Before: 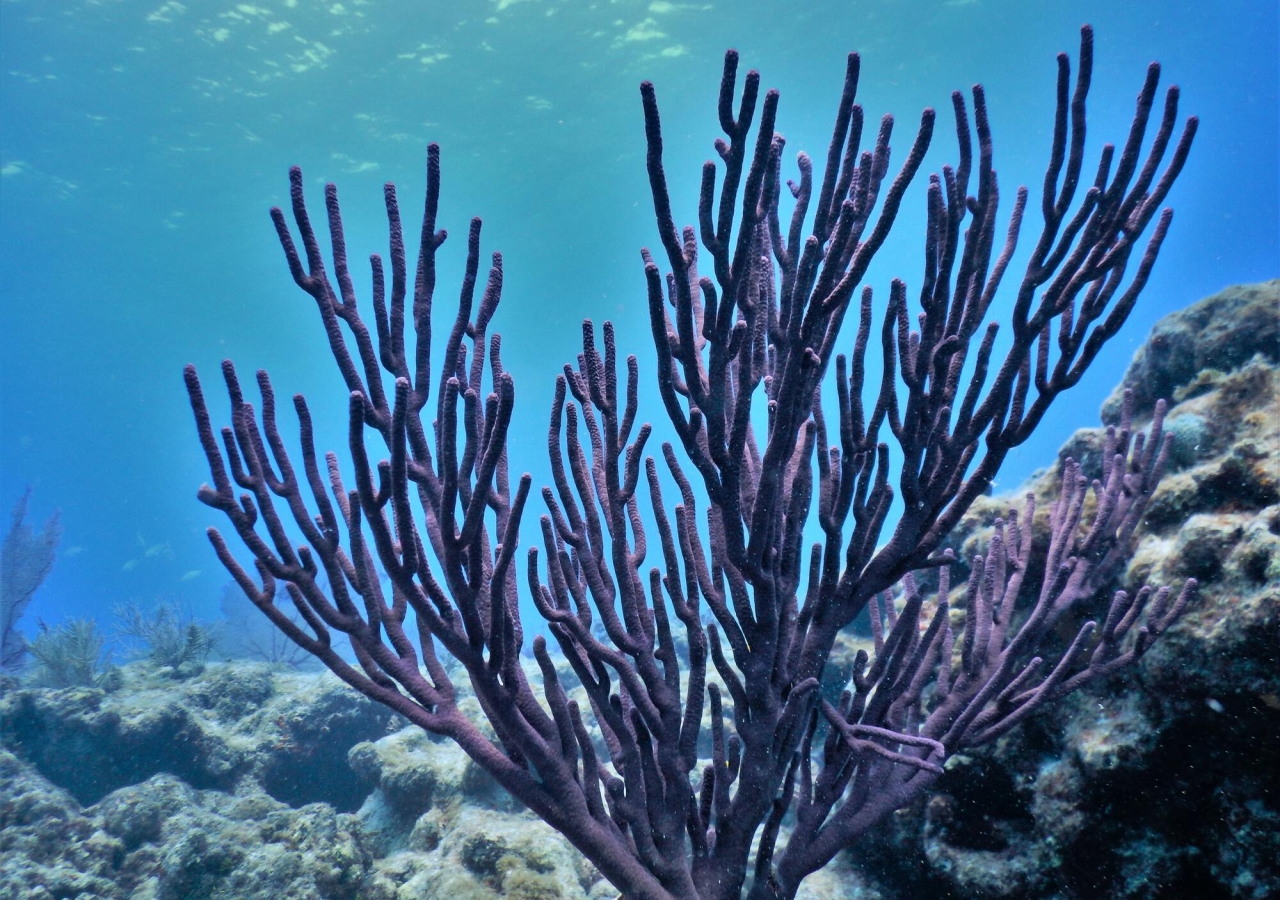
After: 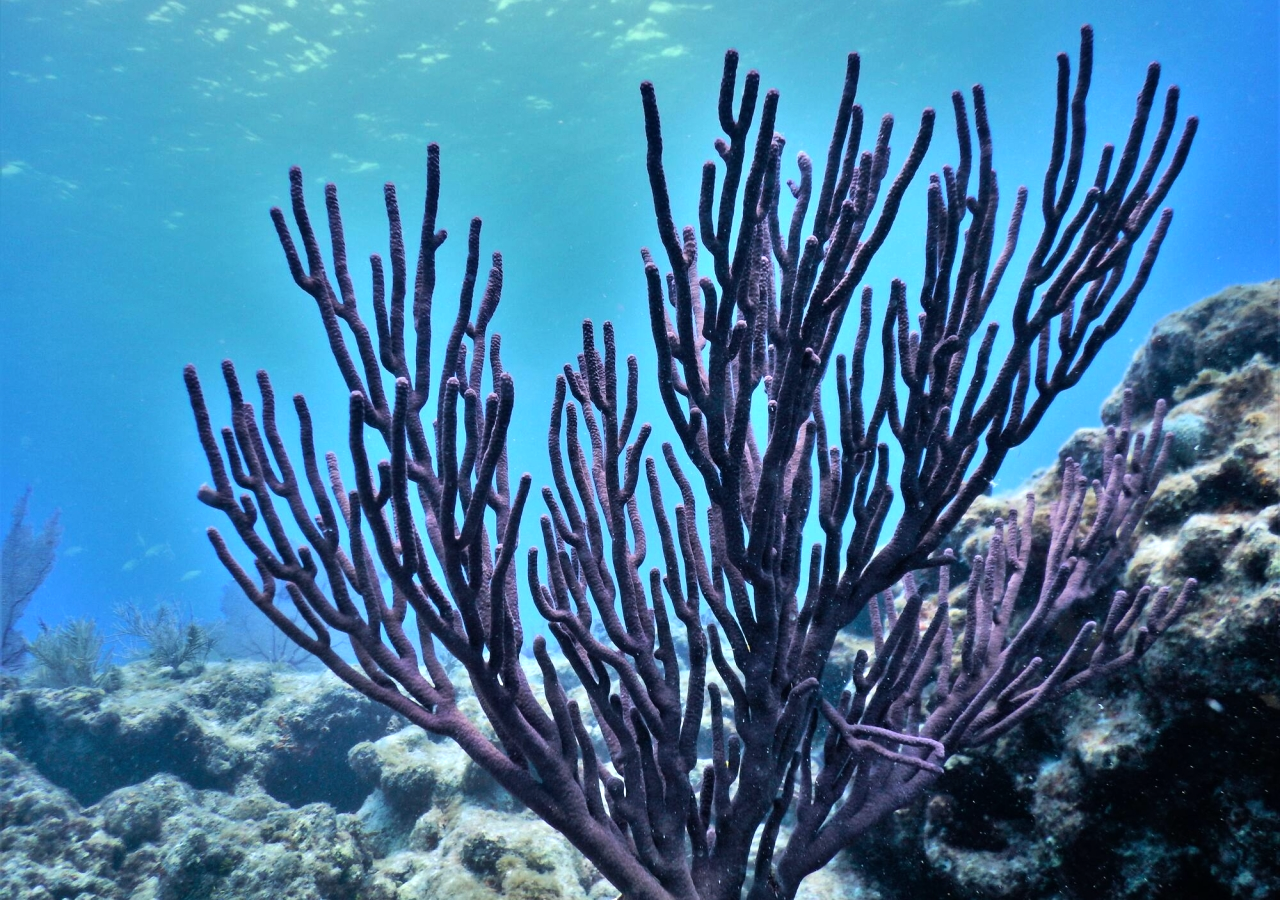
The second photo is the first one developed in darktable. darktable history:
tone equalizer: -8 EV -0.417 EV, -7 EV -0.389 EV, -6 EV -0.333 EV, -5 EV -0.222 EV, -3 EV 0.222 EV, -2 EV 0.333 EV, -1 EV 0.389 EV, +0 EV 0.417 EV, edges refinement/feathering 500, mask exposure compensation -1.57 EV, preserve details no
